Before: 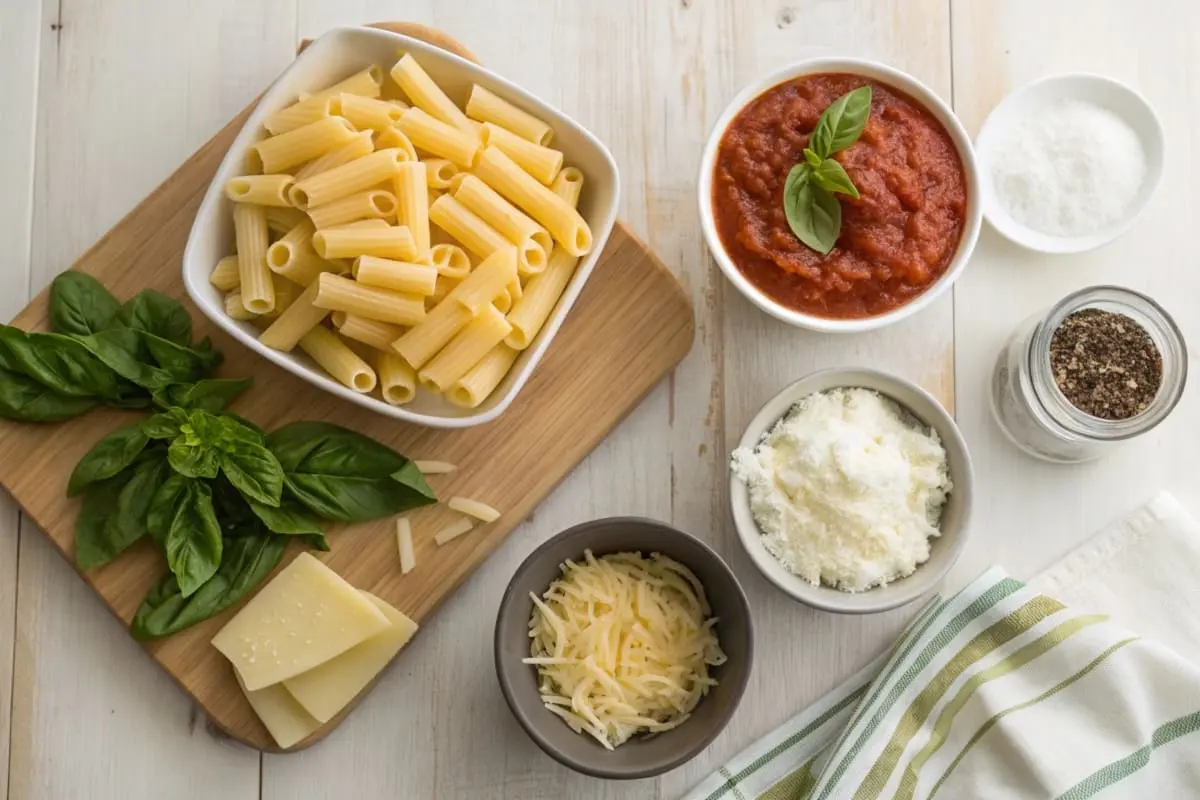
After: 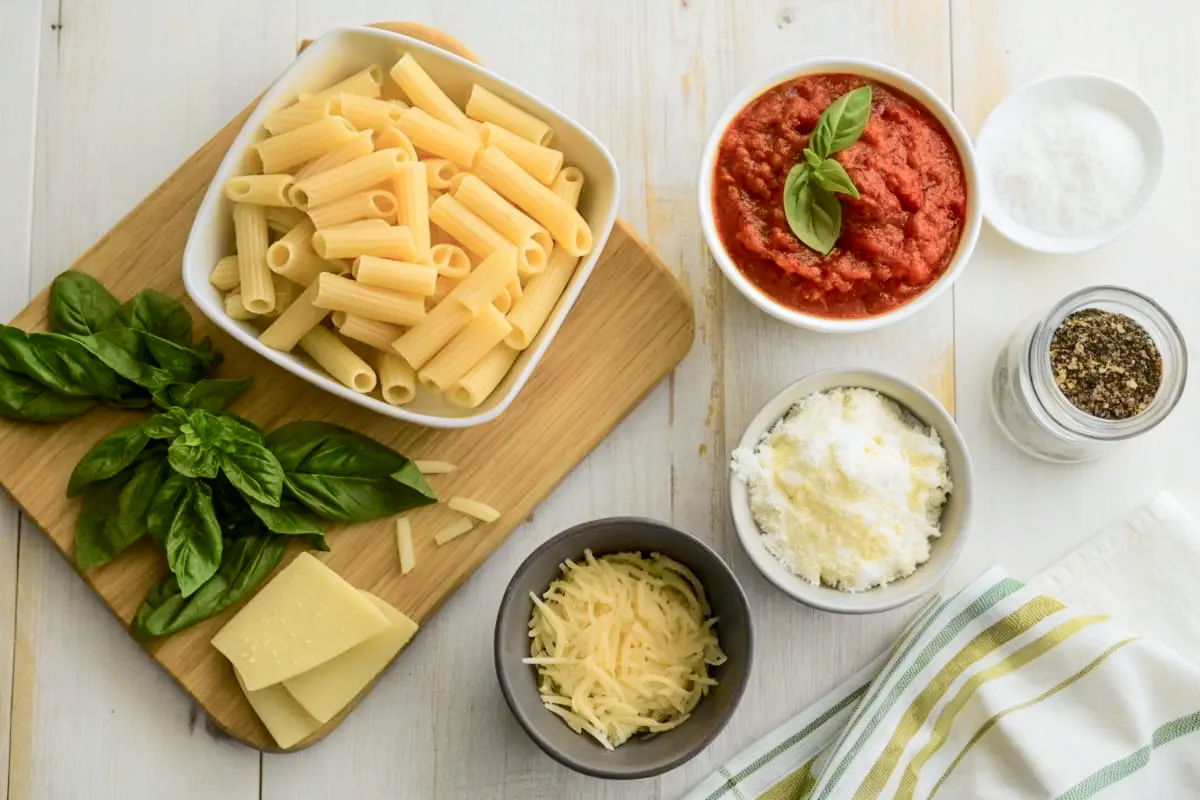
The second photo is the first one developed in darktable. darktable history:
tone curve: curves: ch0 [(0, 0) (0.037, 0.011) (0.131, 0.108) (0.279, 0.279) (0.476, 0.554) (0.617, 0.693) (0.704, 0.77) (0.813, 0.852) (0.916, 0.924) (1, 0.993)]; ch1 [(0, 0) (0.318, 0.278) (0.444, 0.427) (0.493, 0.492) (0.508, 0.502) (0.534, 0.529) (0.562, 0.563) (0.626, 0.662) (0.746, 0.764) (1, 1)]; ch2 [(0, 0) (0.316, 0.292) (0.381, 0.37) (0.423, 0.448) (0.476, 0.492) (0.502, 0.498) (0.522, 0.518) (0.533, 0.532) (0.586, 0.631) (0.634, 0.663) (0.7, 0.7) (0.861, 0.808) (1, 0.951)], color space Lab, independent channels, preserve colors none
